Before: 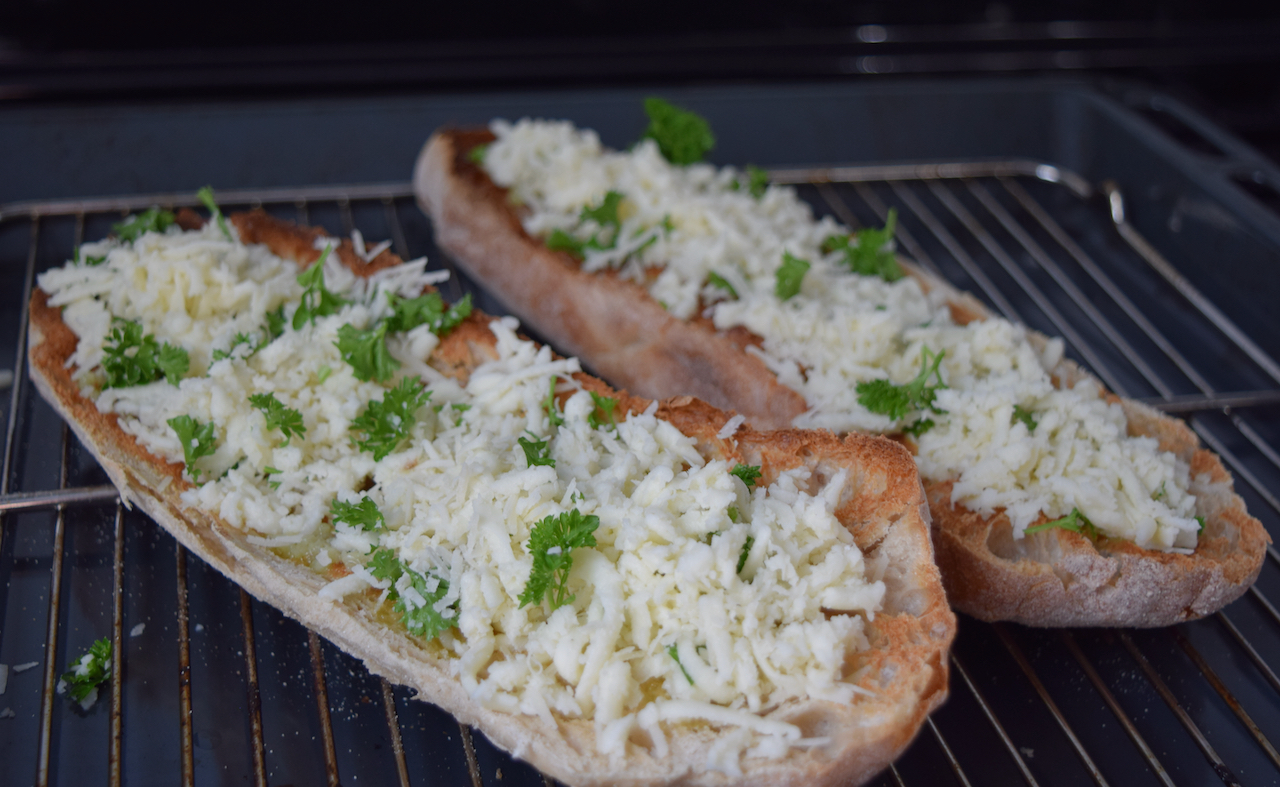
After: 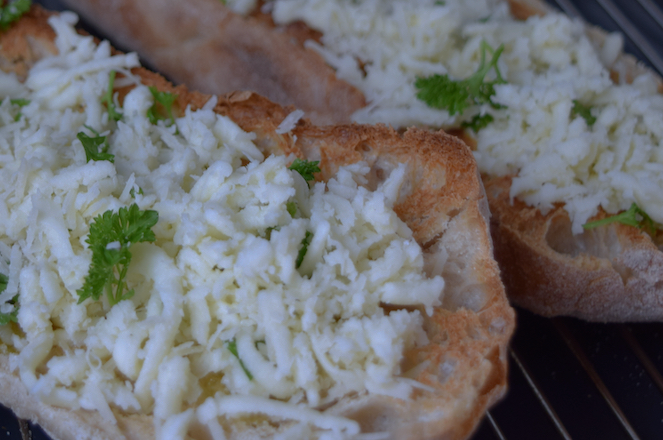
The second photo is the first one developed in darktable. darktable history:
crop: left 34.479%, top 38.822%, right 13.718%, bottom 5.172%
base curve: curves: ch0 [(0, 0) (0.595, 0.418) (1, 1)], preserve colors none
white balance: red 0.954, blue 1.079
